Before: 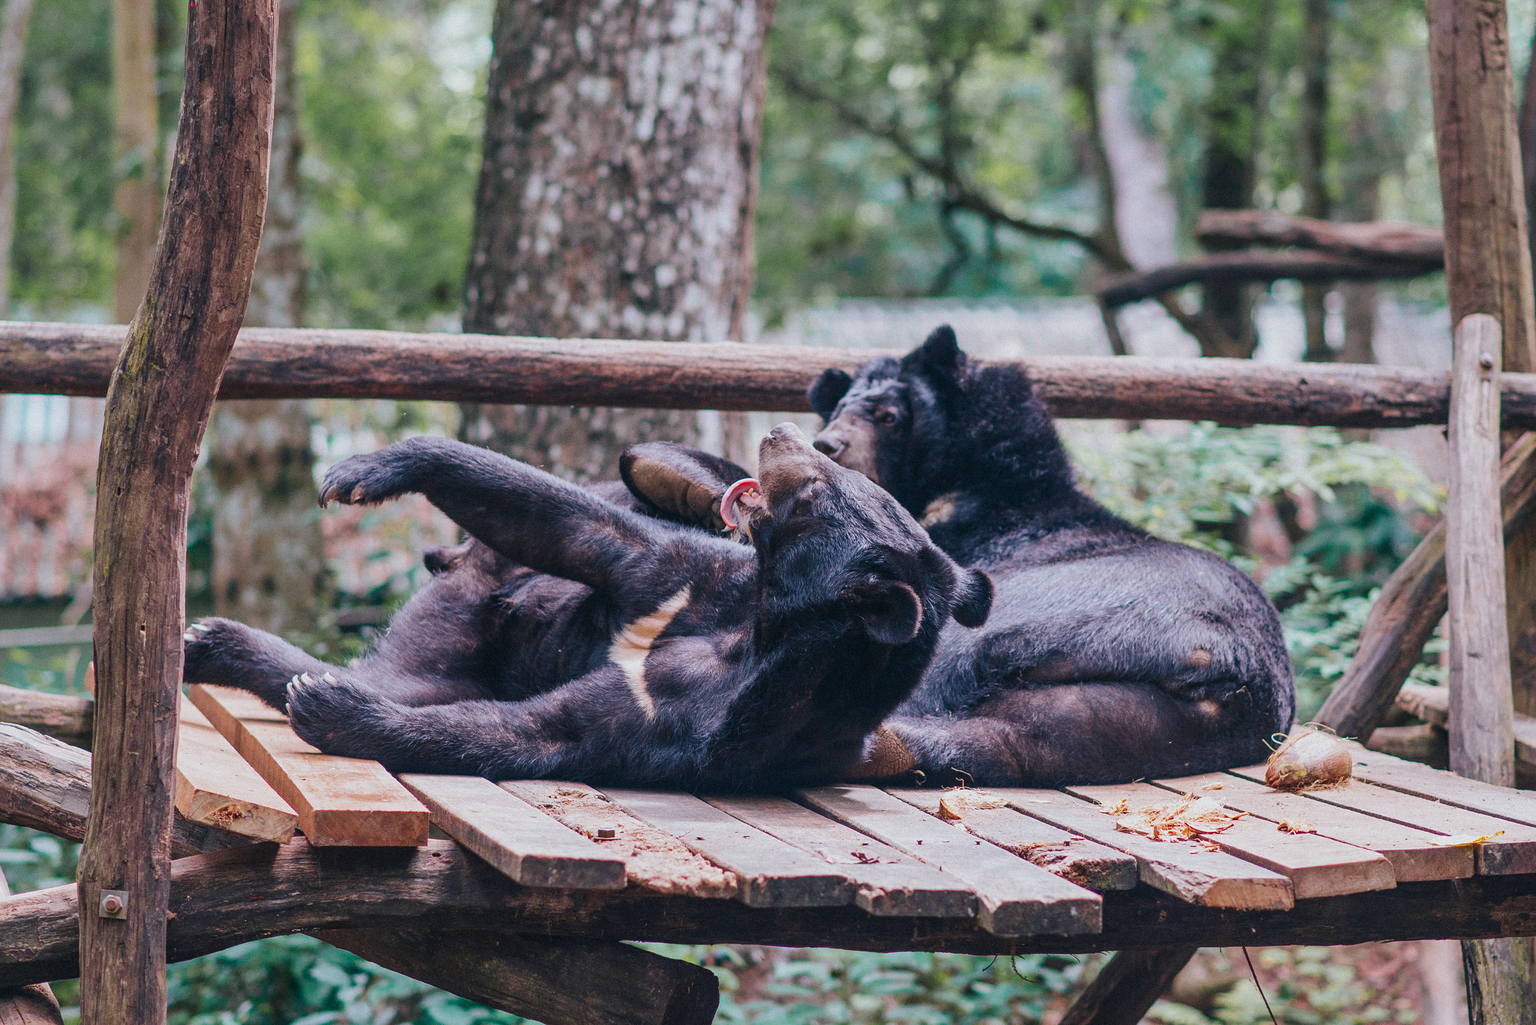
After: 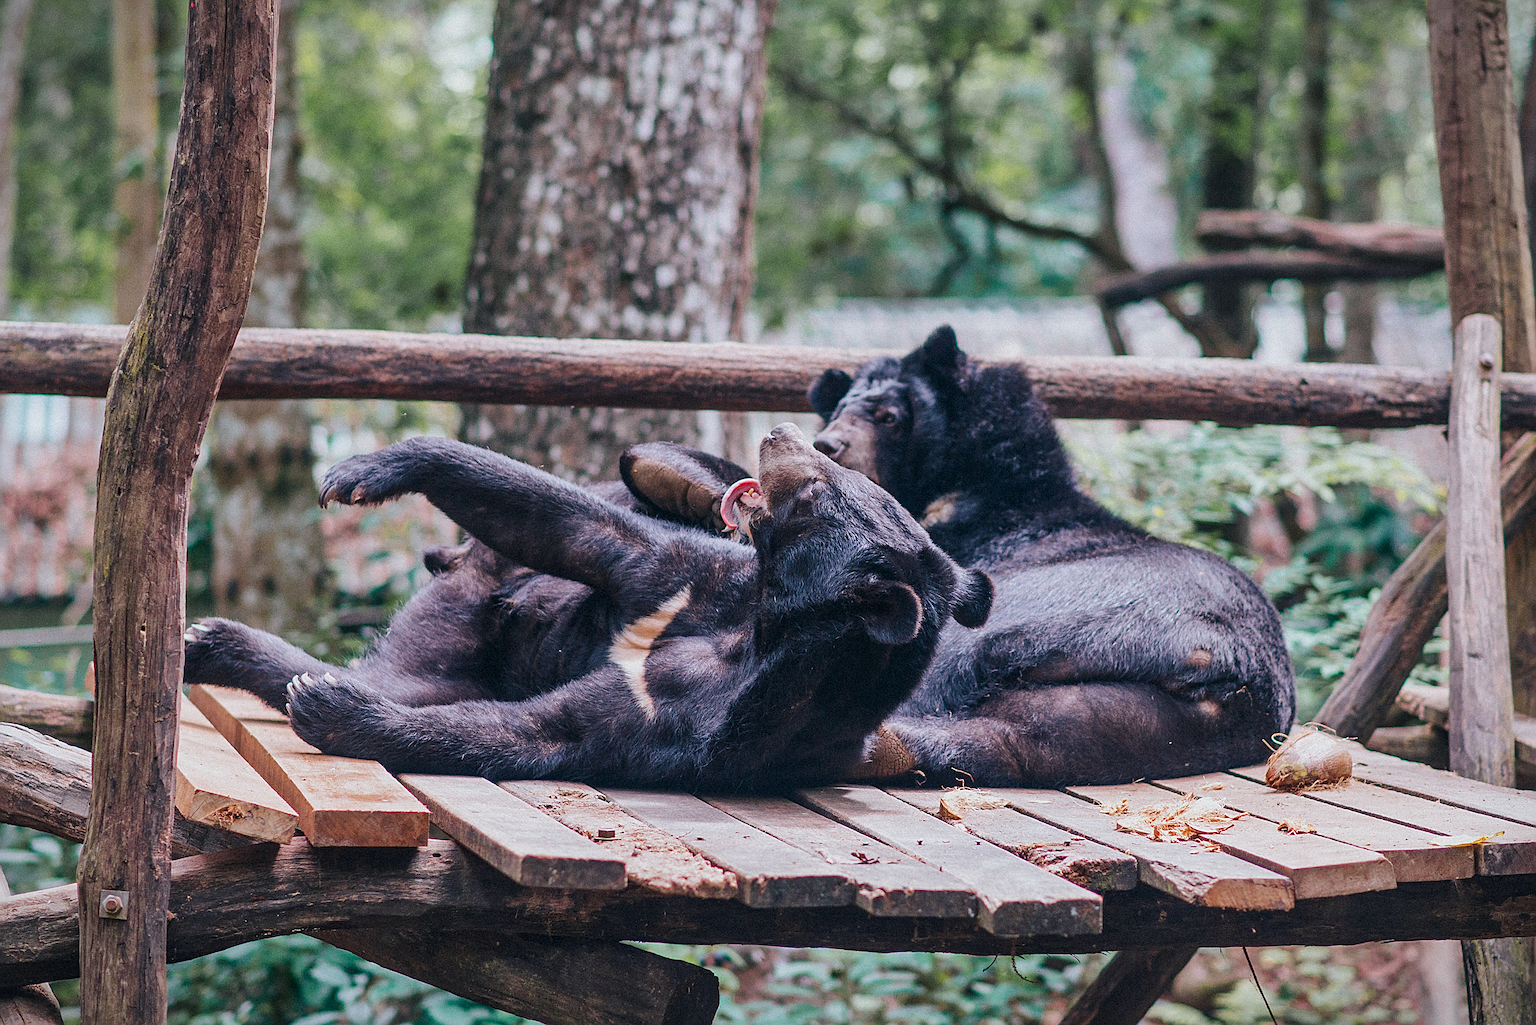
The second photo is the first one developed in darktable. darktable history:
local contrast: mode bilateral grid, contrast 20, coarseness 50, detail 120%, midtone range 0.2
vignetting: fall-off start 100%, brightness -0.406, saturation -0.3, width/height ratio 1.324, dithering 8-bit output, unbound false
sharpen: on, module defaults
